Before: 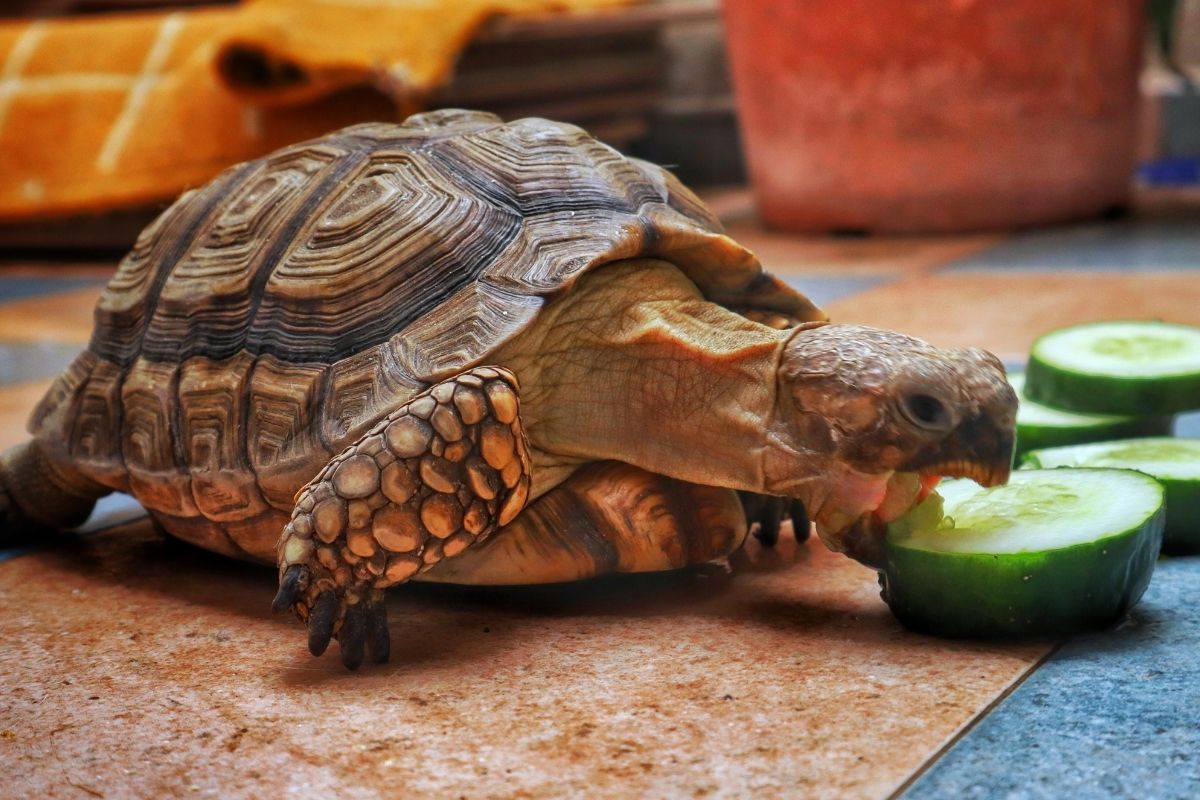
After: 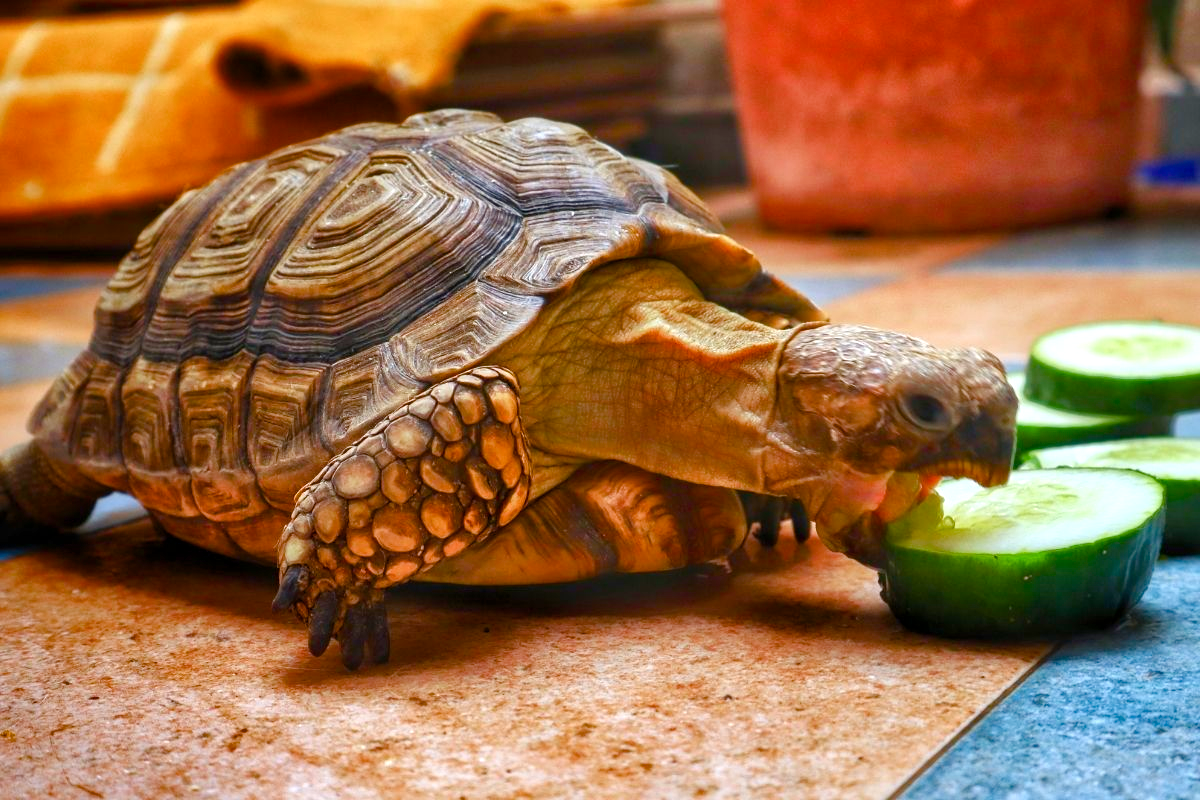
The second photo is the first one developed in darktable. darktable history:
color balance rgb: perceptual saturation grading › global saturation 25.203%, perceptual saturation grading › highlights -50.303%, perceptual saturation grading › shadows 31.129%, global vibrance 41.574%
exposure: exposure 0.403 EV, compensate highlight preservation false
